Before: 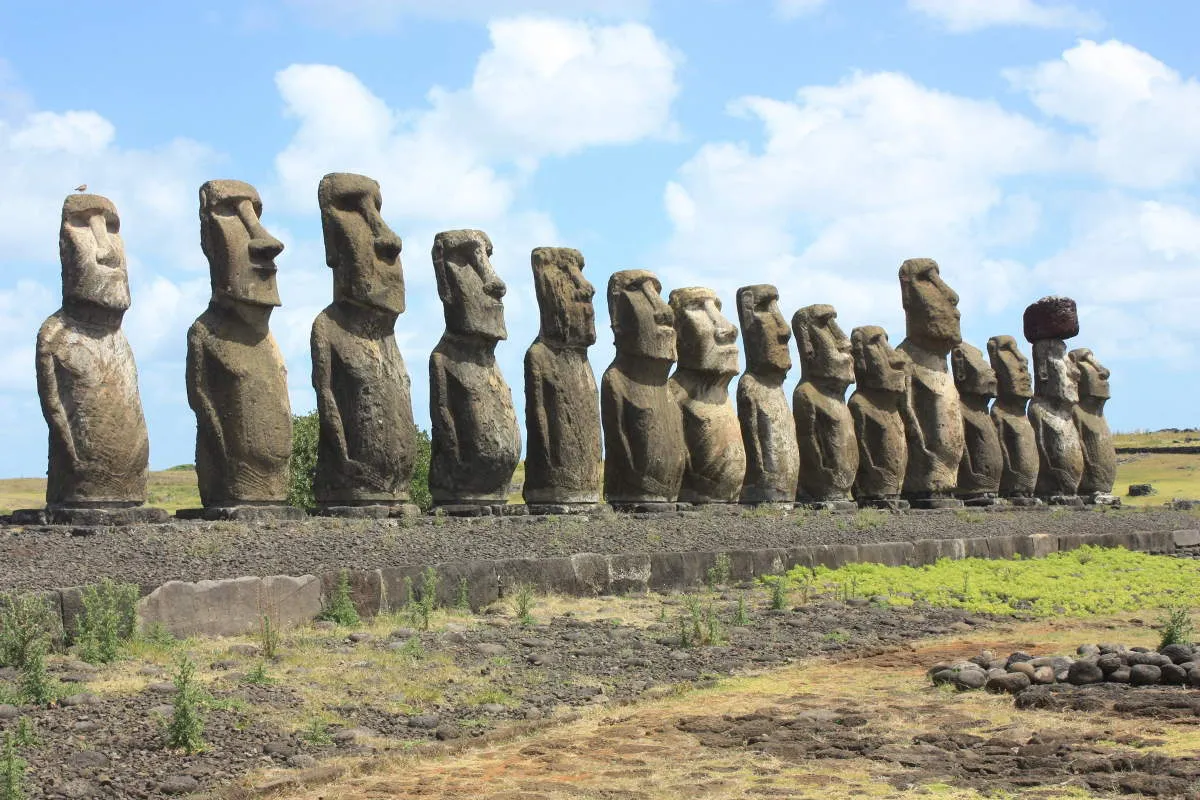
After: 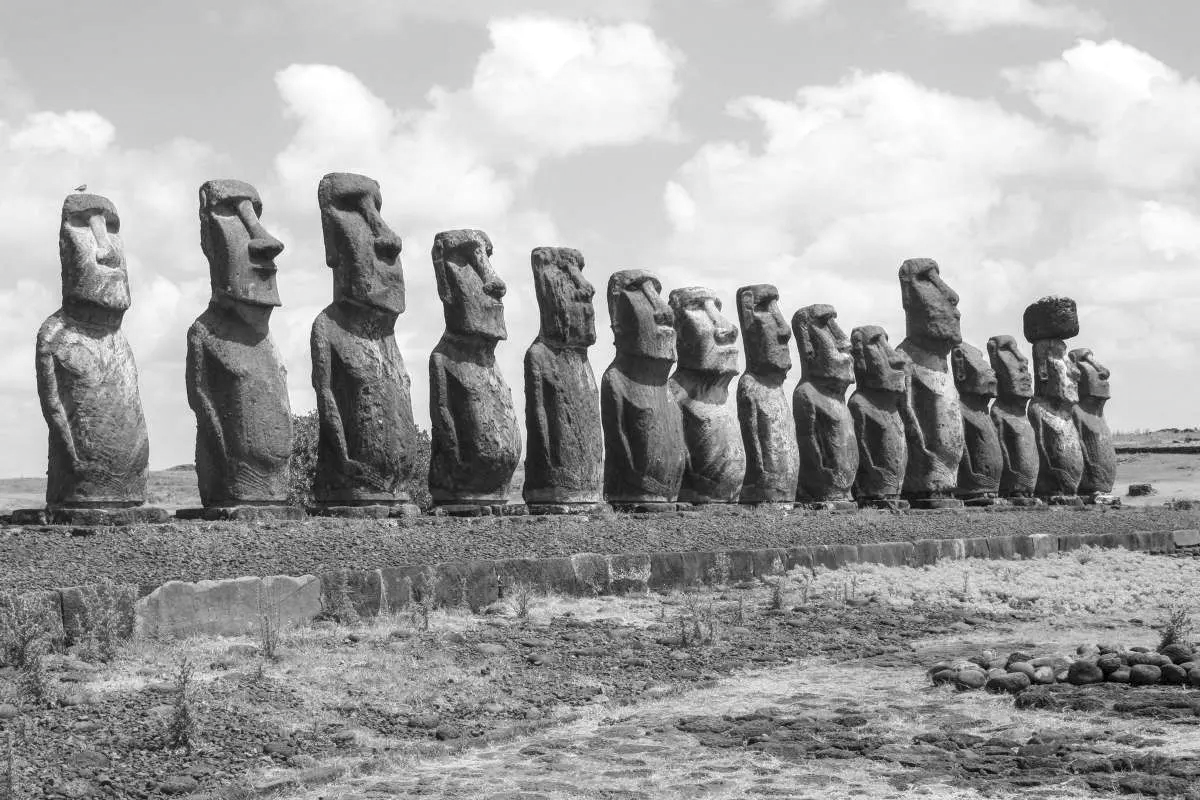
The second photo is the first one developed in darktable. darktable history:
local contrast: on, module defaults
tone equalizer: on, module defaults
contrast brightness saturation: saturation -0.993
